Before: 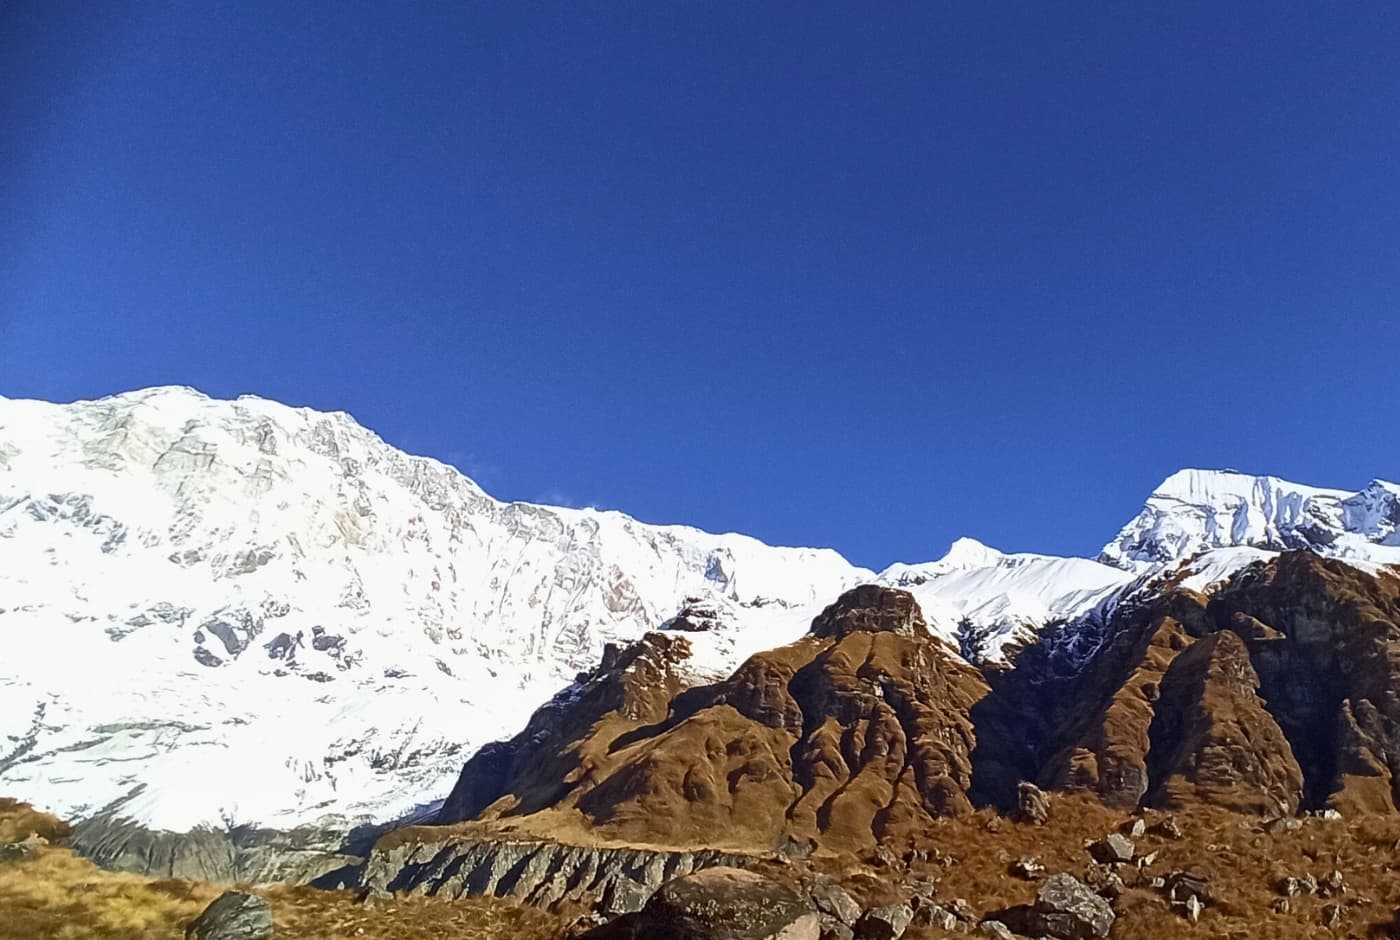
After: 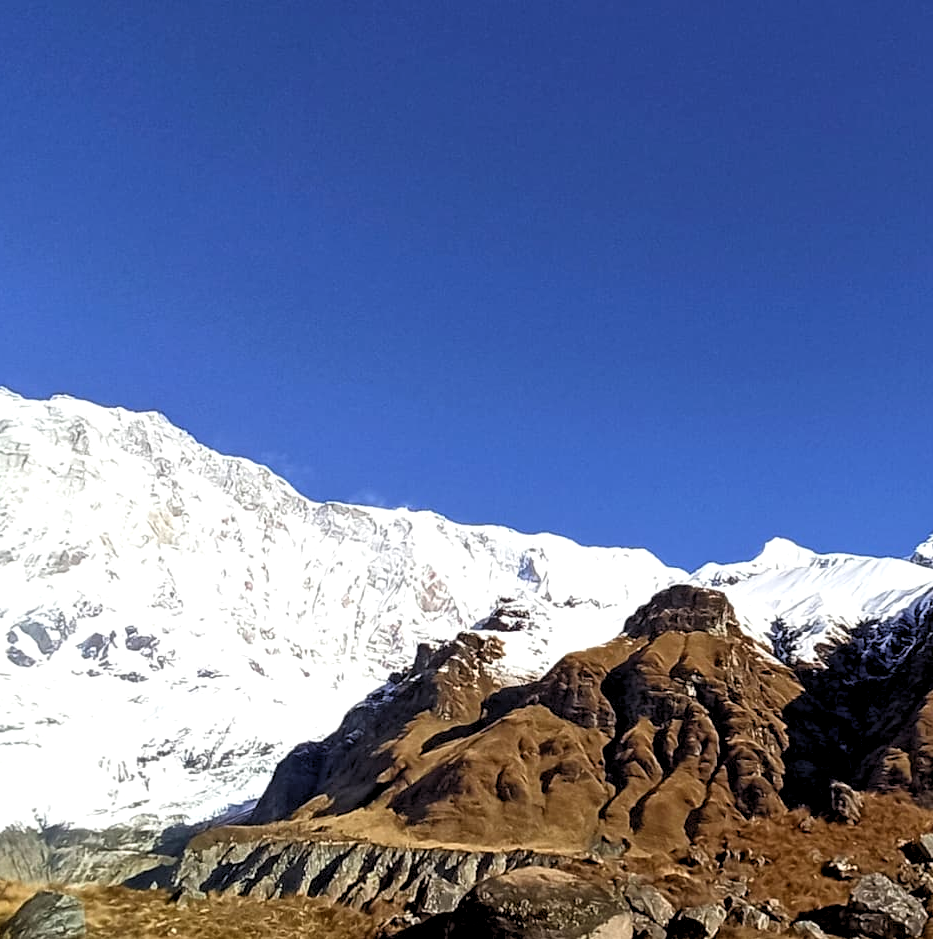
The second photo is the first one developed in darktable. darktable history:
crop and rotate: left 13.409%, right 19.924%
rgb levels: levels [[0.01, 0.419, 0.839], [0, 0.5, 1], [0, 0.5, 1]]
